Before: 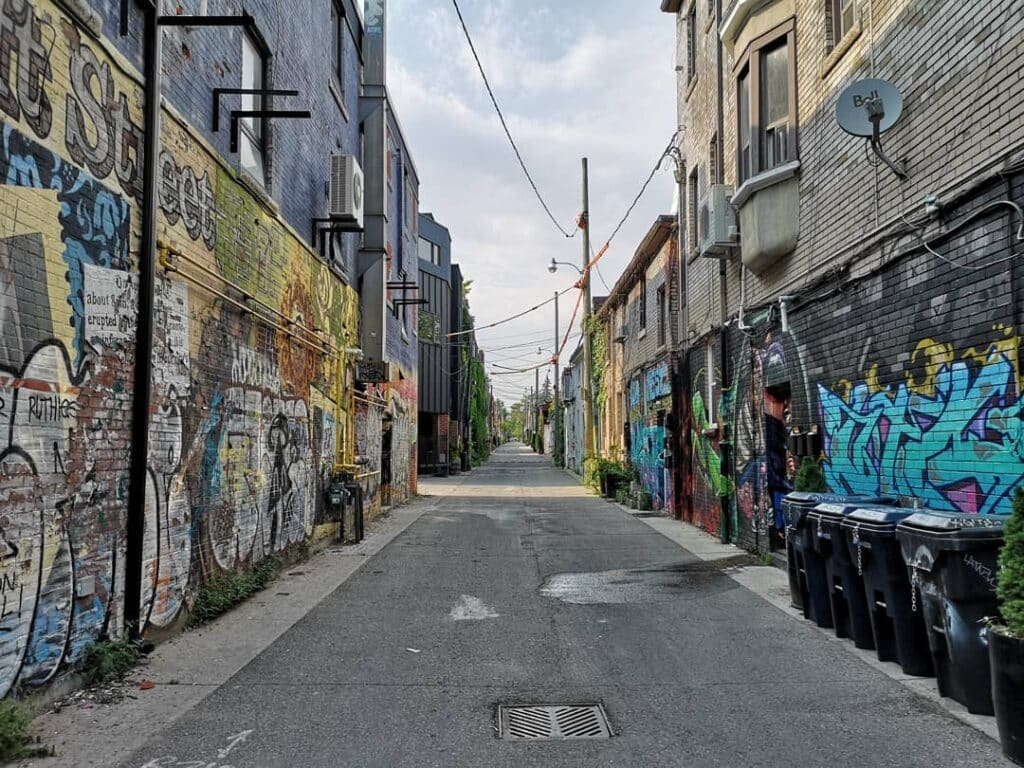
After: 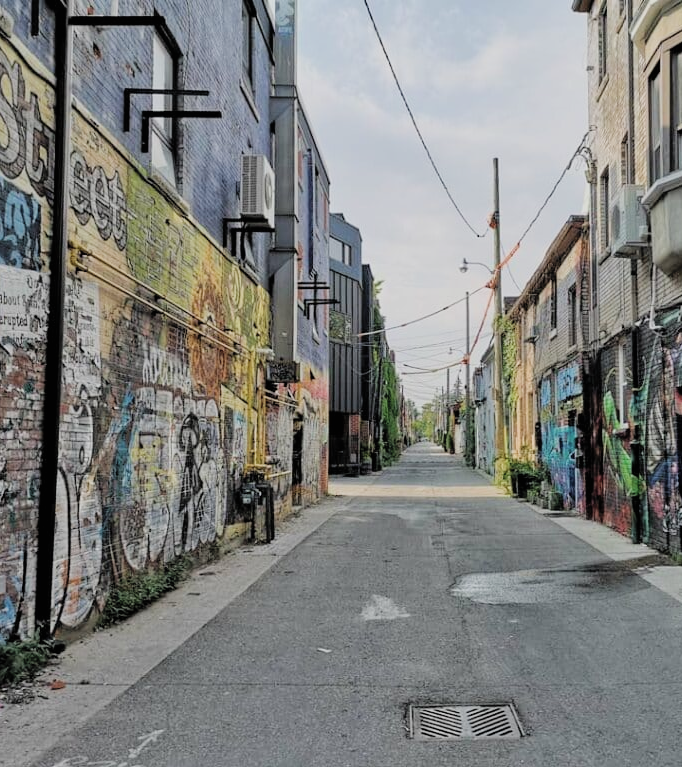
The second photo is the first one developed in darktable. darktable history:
contrast brightness saturation: brightness 0.15
exposure: exposure -0.048 EV, compensate highlight preservation false
crop and rotate: left 8.786%, right 24.548%
filmic rgb: black relative exposure -7.65 EV, white relative exposure 4.56 EV, hardness 3.61
